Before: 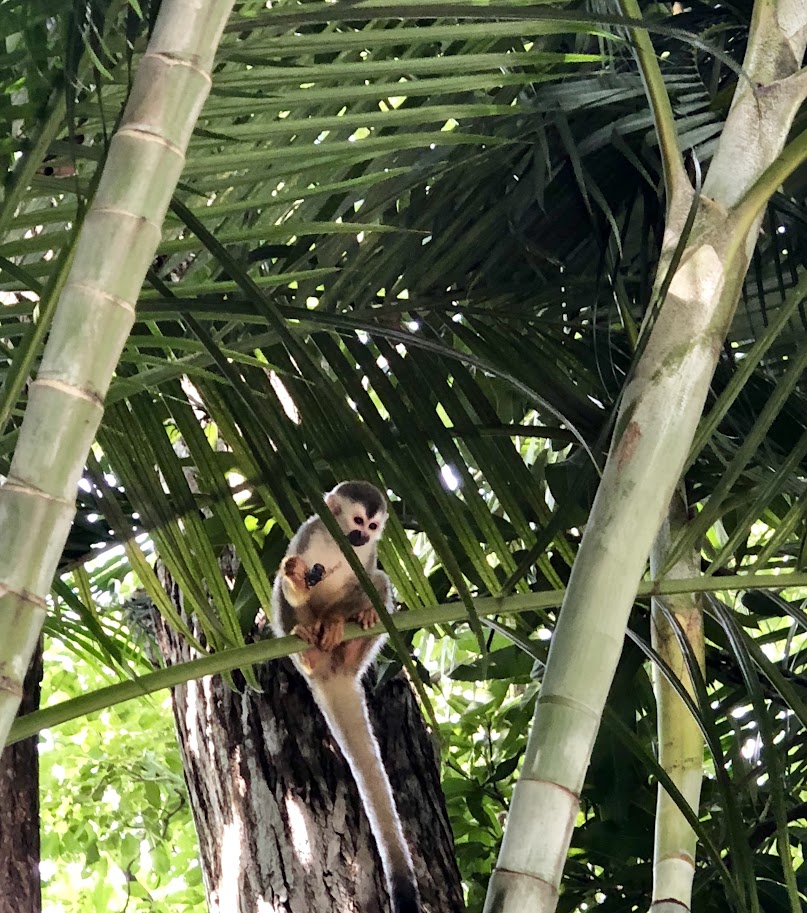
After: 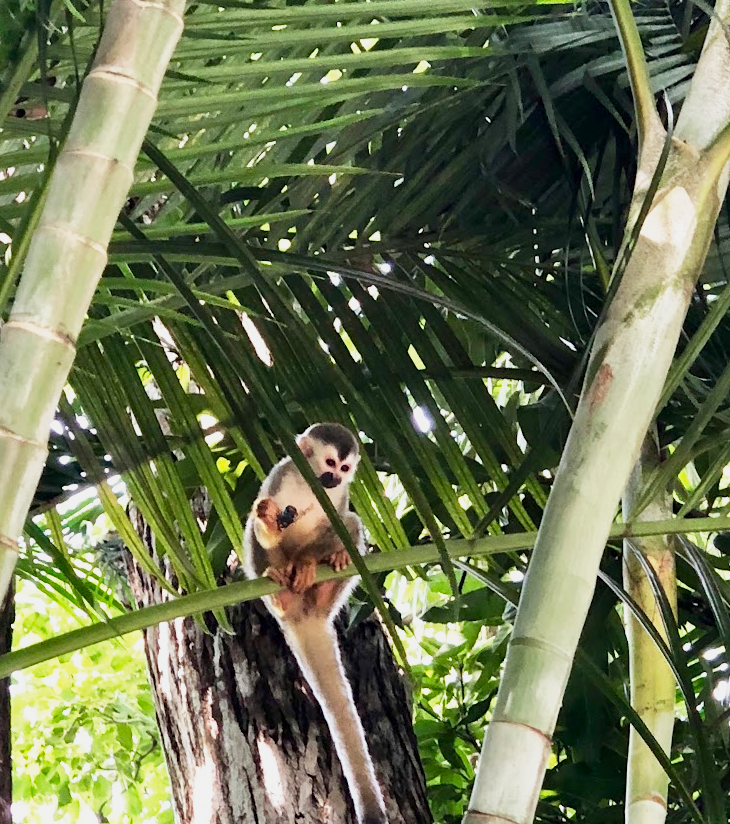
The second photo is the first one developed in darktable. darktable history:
base curve: curves: ch0 [(0, 0) (0.088, 0.125) (0.176, 0.251) (0.354, 0.501) (0.613, 0.749) (1, 0.877)], preserve colors none
exposure: compensate highlight preservation false
crop: left 3.522%, top 6.414%, right 6.015%, bottom 3.231%
